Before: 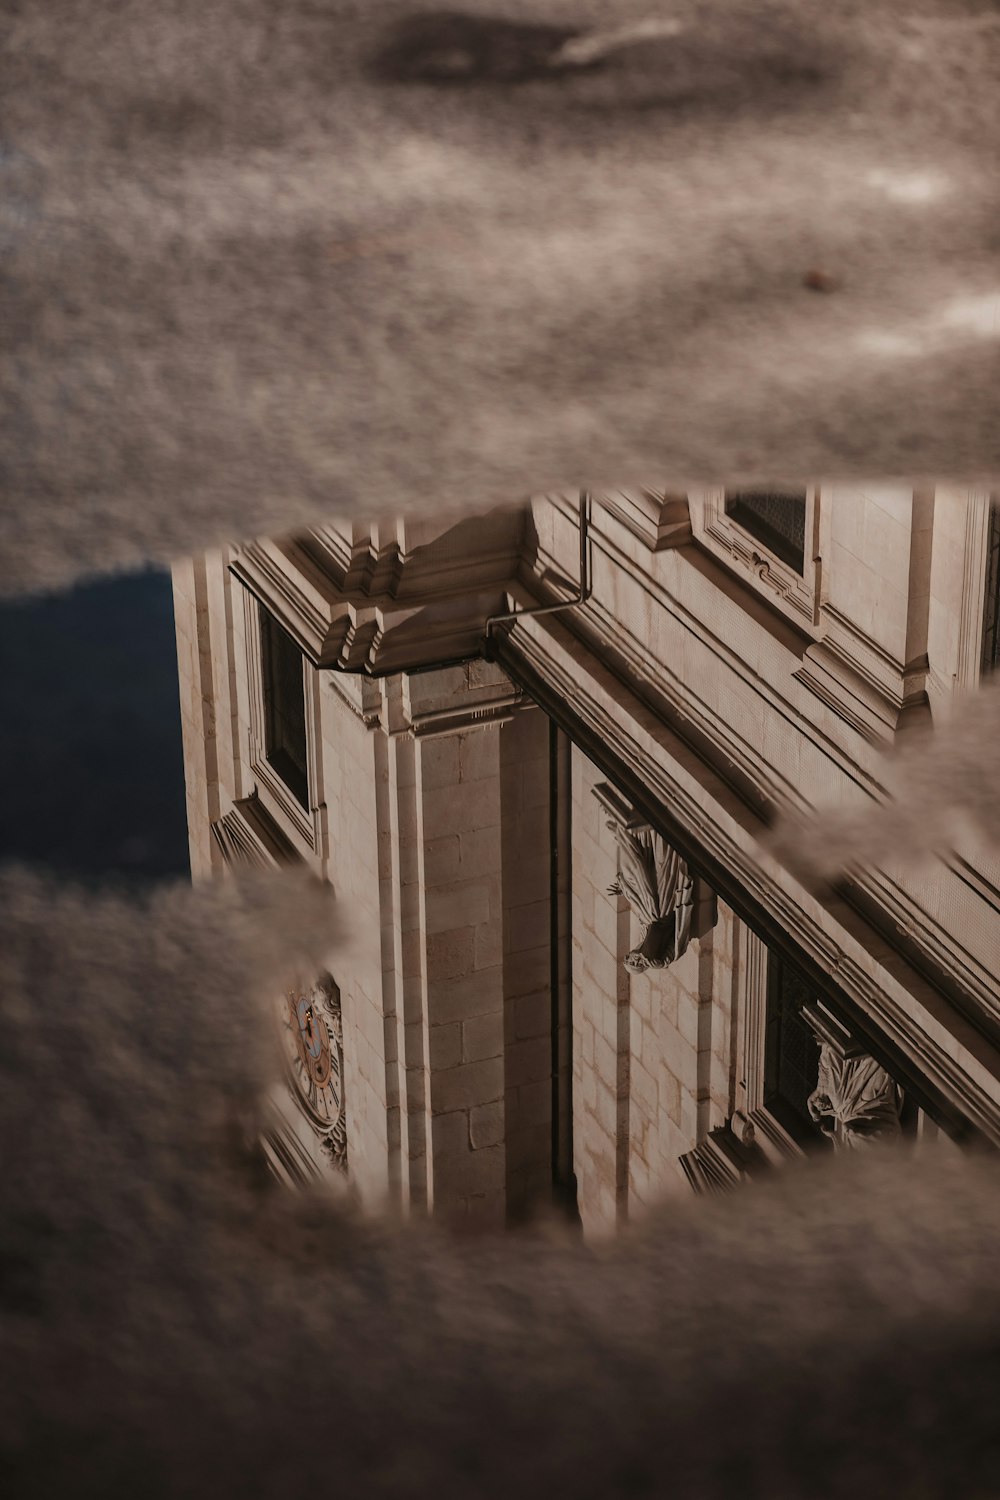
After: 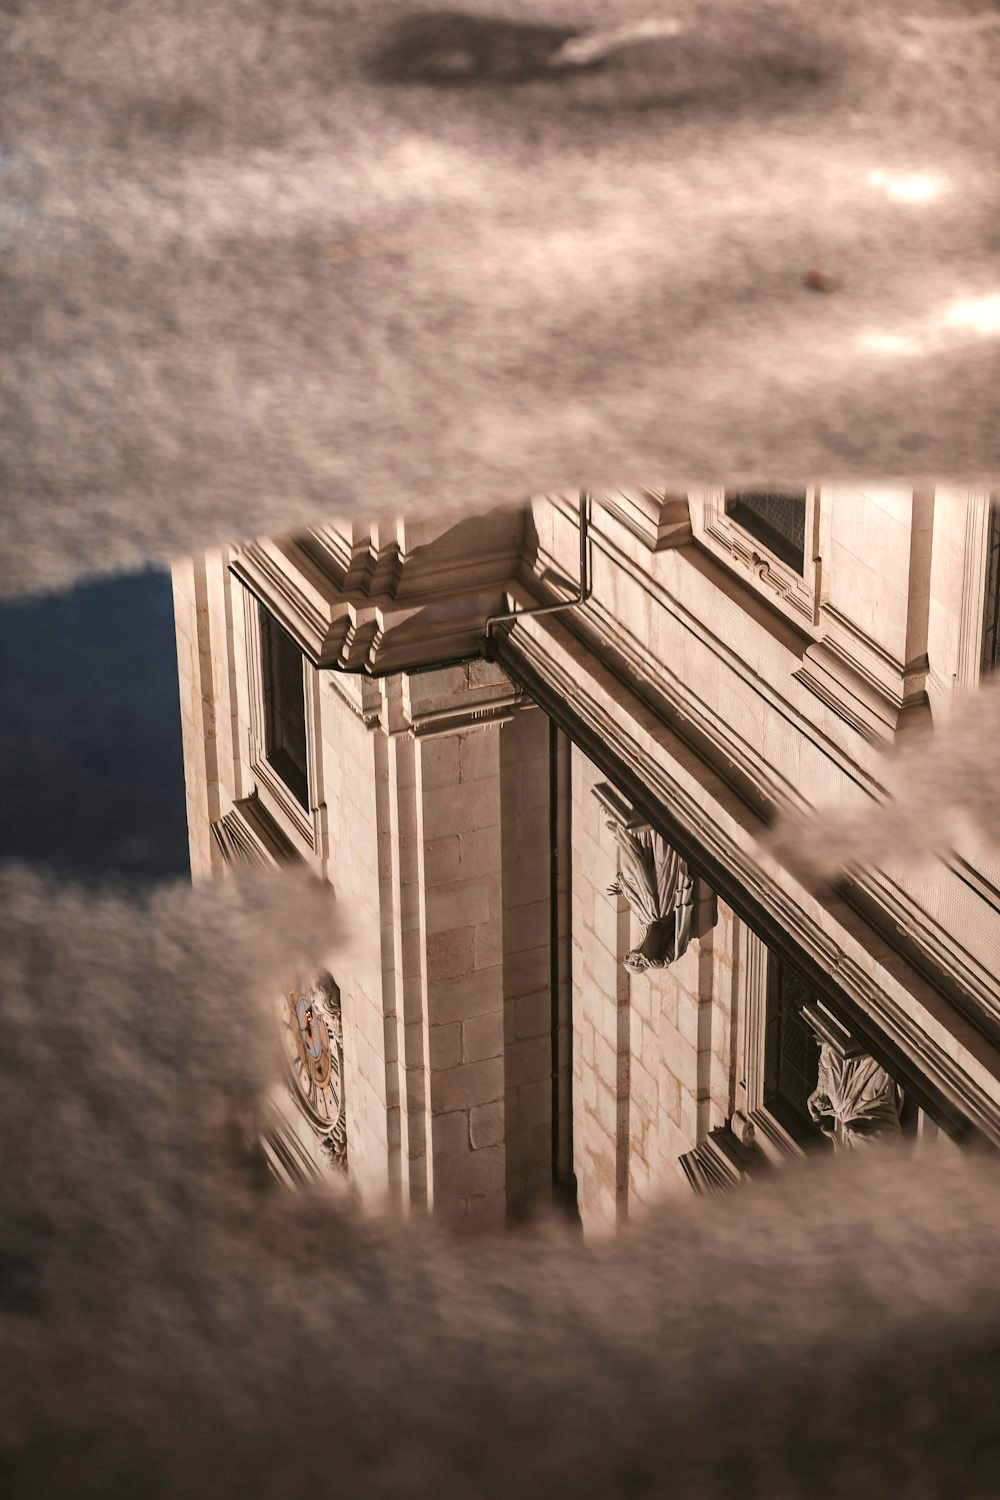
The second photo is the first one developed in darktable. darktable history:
exposure: black level correction 0.001, exposure 1.116 EV, compensate highlight preservation false
